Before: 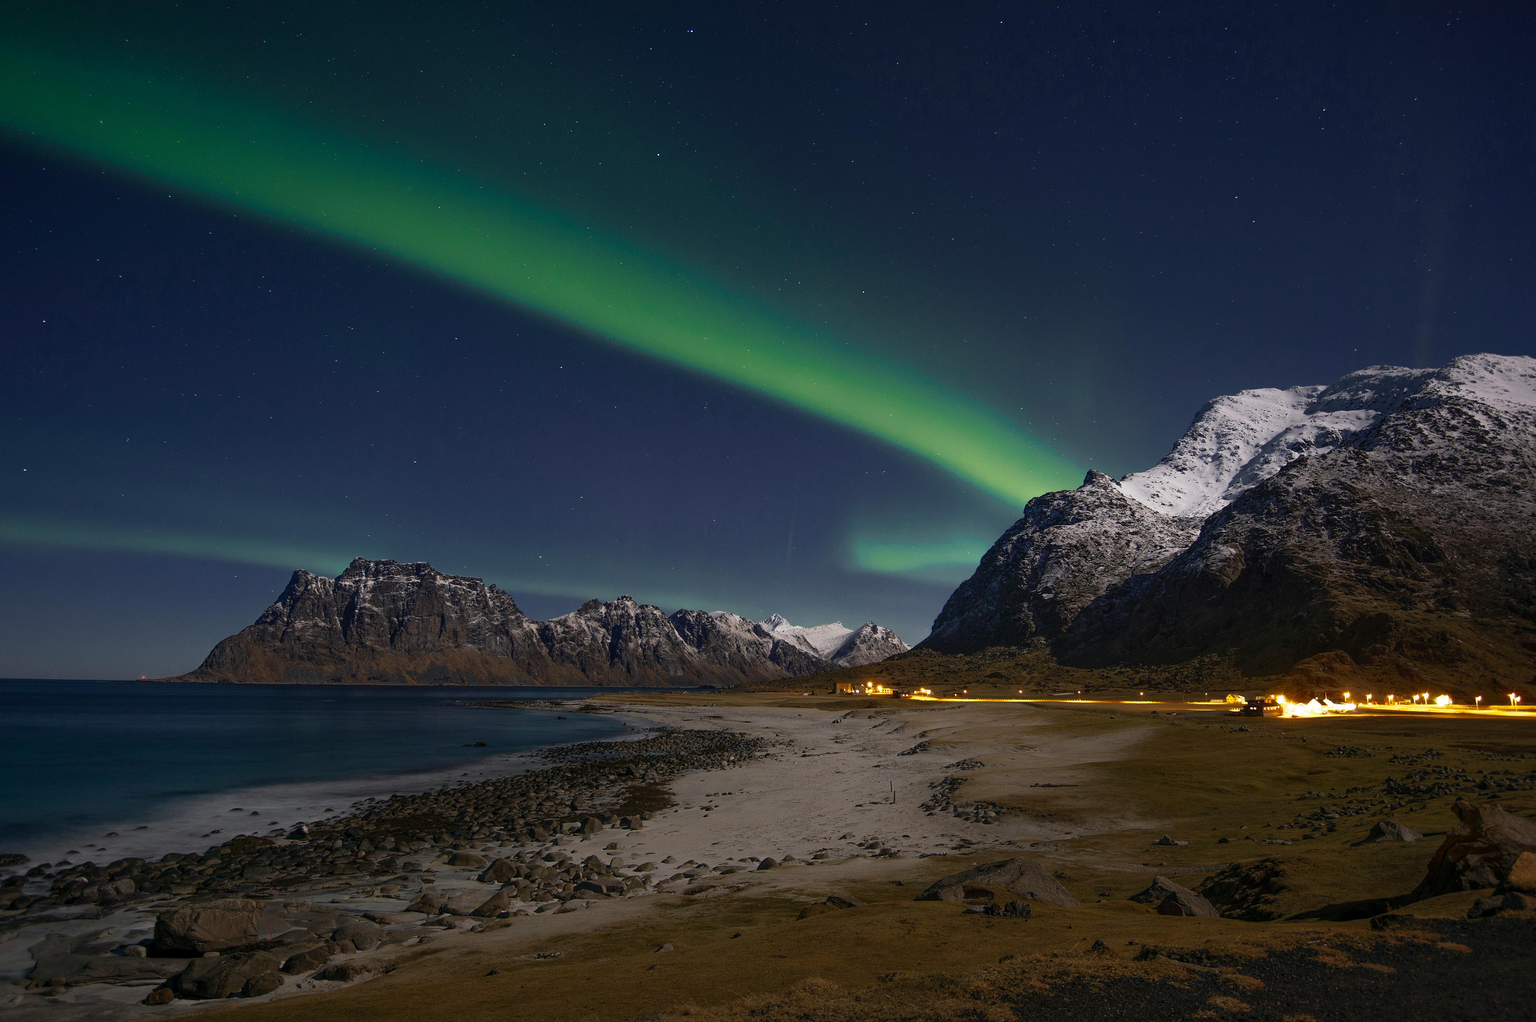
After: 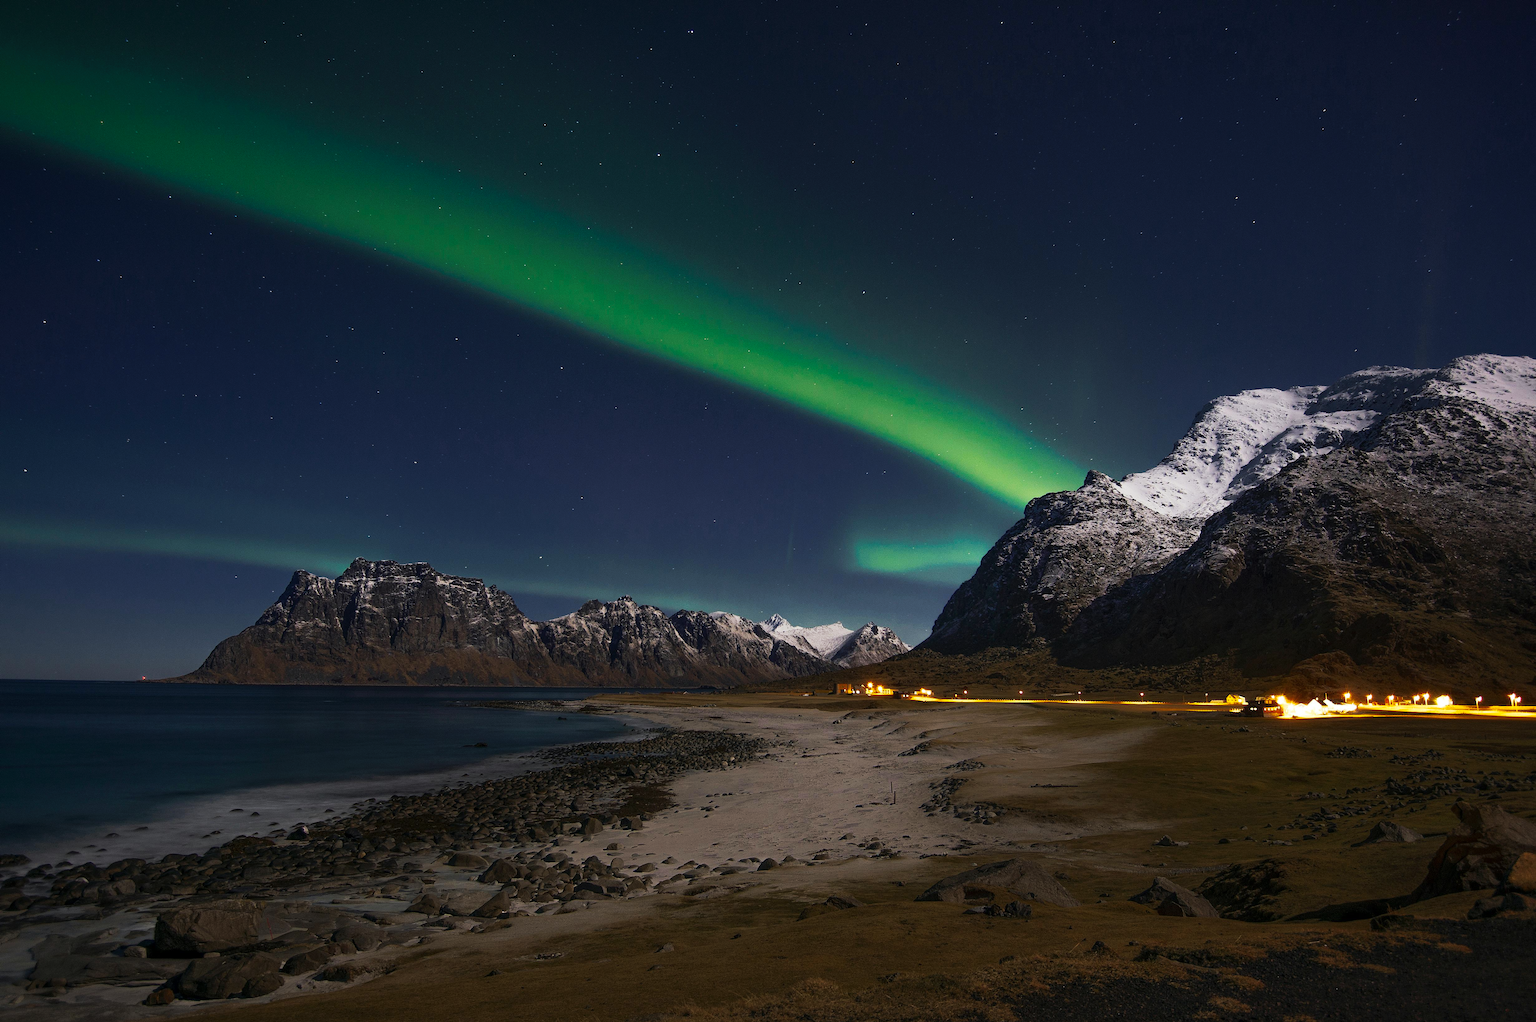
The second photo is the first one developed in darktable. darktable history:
tone equalizer: edges refinement/feathering 500, mask exposure compensation -1.57 EV, preserve details no
tone curve: curves: ch0 [(0, 0) (0.003, 0.003) (0.011, 0.012) (0.025, 0.023) (0.044, 0.04) (0.069, 0.056) (0.1, 0.082) (0.136, 0.107) (0.177, 0.144) (0.224, 0.186) (0.277, 0.237) (0.335, 0.297) (0.399, 0.37) (0.468, 0.465) (0.543, 0.567) (0.623, 0.68) (0.709, 0.782) (0.801, 0.86) (0.898, 0.924) (1, 1)], preserve colors none
